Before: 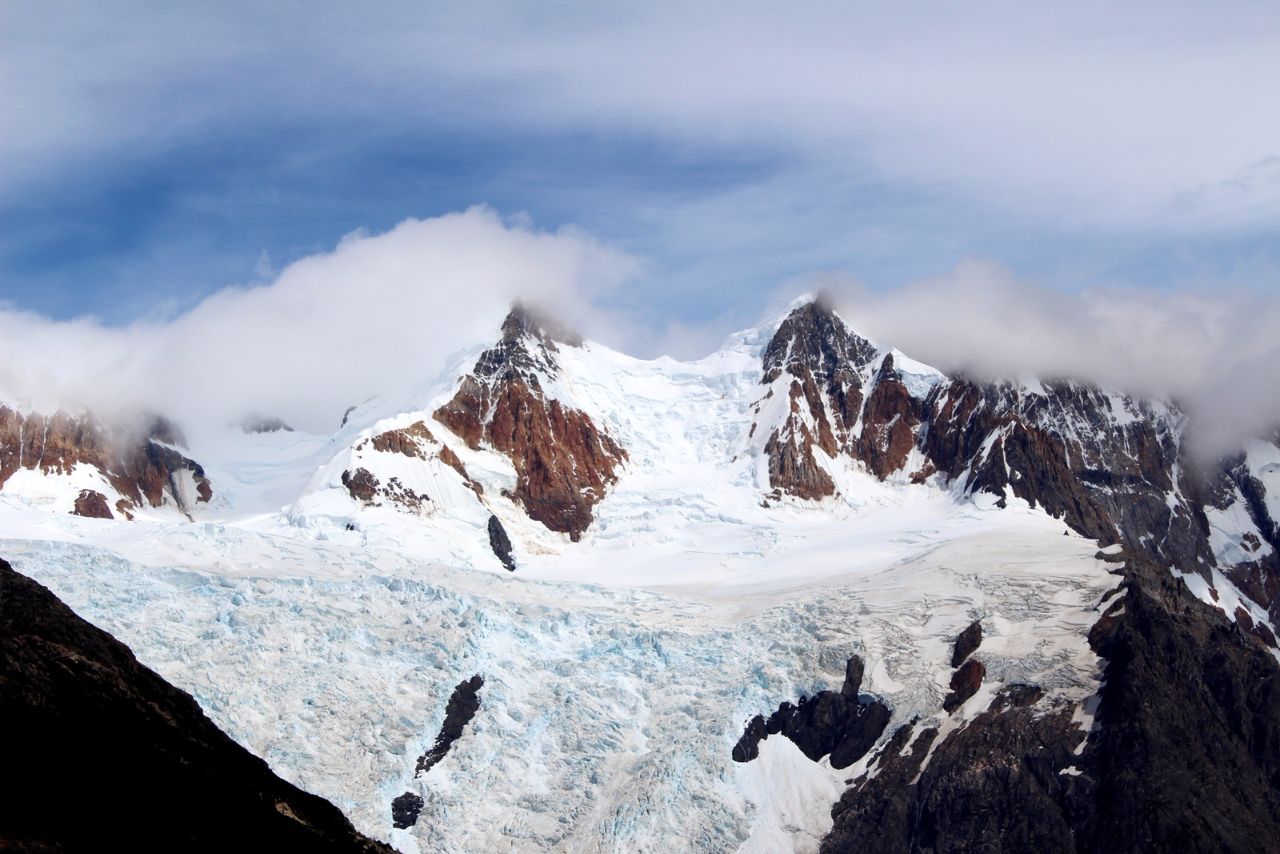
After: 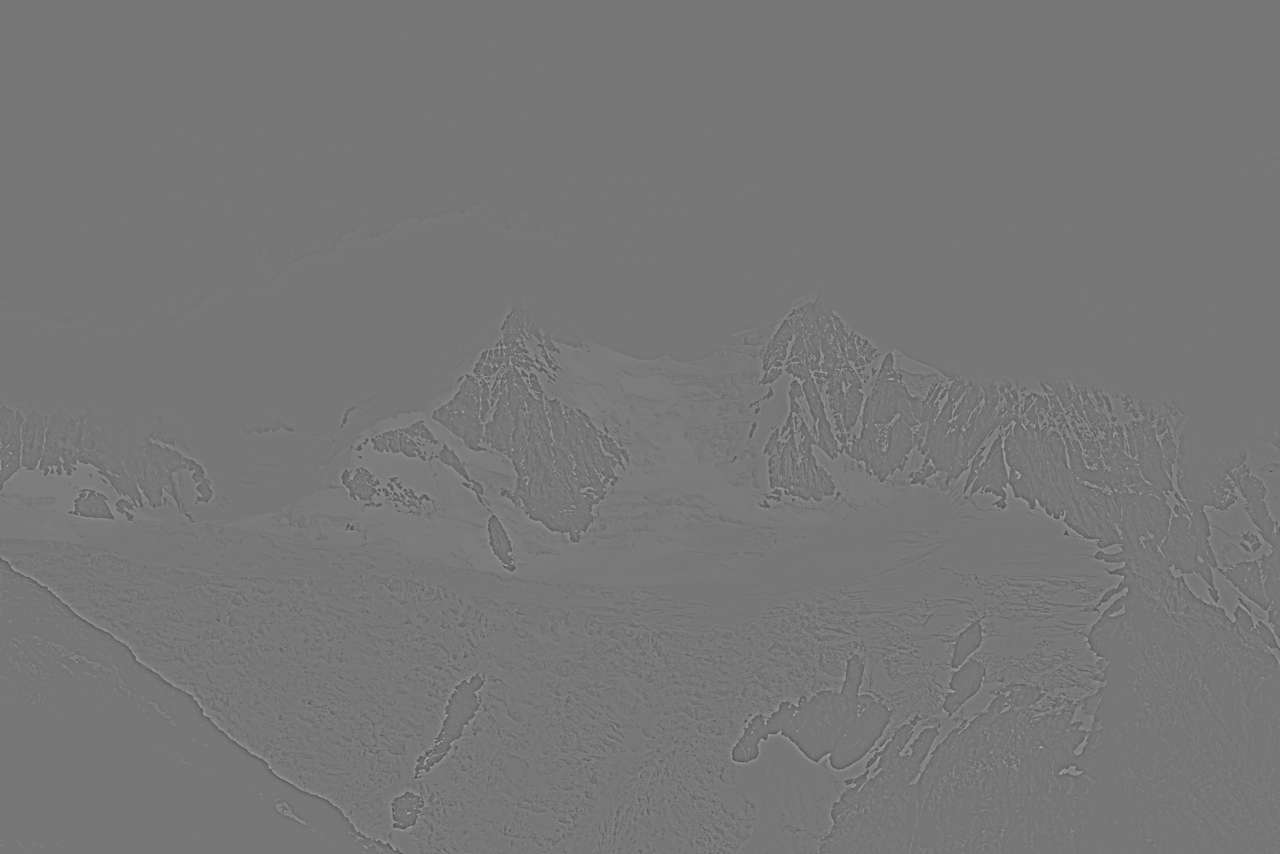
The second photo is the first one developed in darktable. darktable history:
highpass: sharpness 5.84%, contrast boost 8.44%
exposure: exposure 0.29 EV, compensate highlight preservation false
